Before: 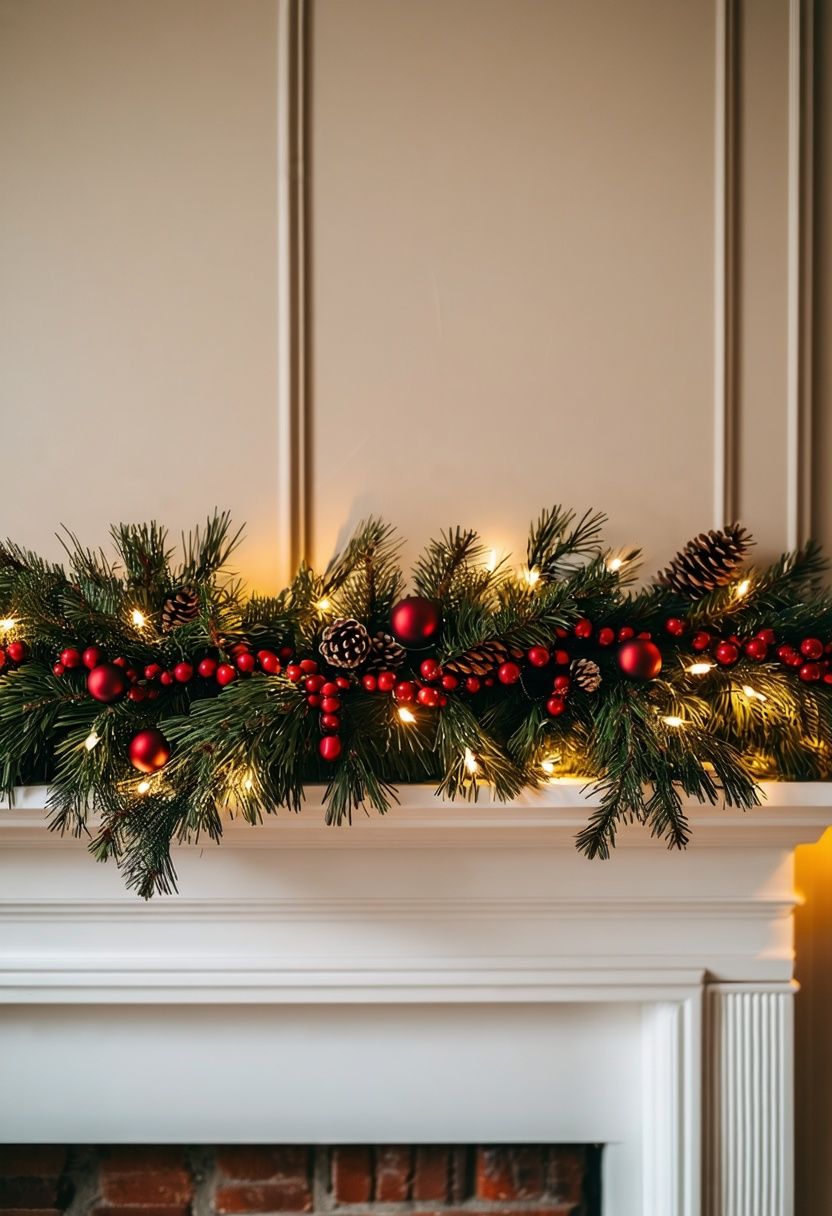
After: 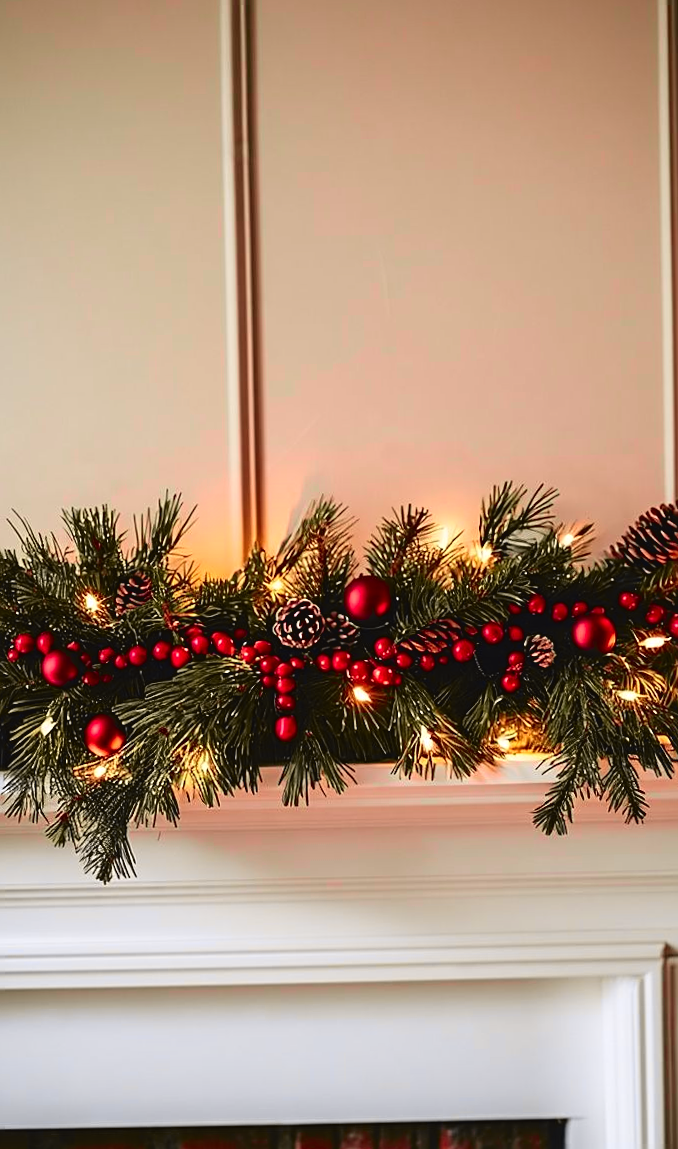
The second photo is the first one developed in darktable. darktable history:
tone curve: curves: ch0 [(0, 0.036) (0.119, 0.115) (0.466, 0.498) (0.715, 0.767) (0.817, 0.865) (1, 0.998)]; ch1 [(0, 0) (0.377, 0.424) (0.442, 0.491) (0.487, 0.502) (0.514, 0.512) (0.536, 0.577) (0.66, 0.724) (1, 1)]; ch2 [(0, 0) (0.38, 0.405) (0.463, 0.443) (0.492, 0.486) (0.526, 0.541) (0.578, 0.598) (1, 1)], color space Lab, independent channels, preserve colors none
sharpen: on, module defaults
crop and rotate: angle 1.07°, left 4.548%, top 0.449%, right 11.707%, bottom 2.442%
